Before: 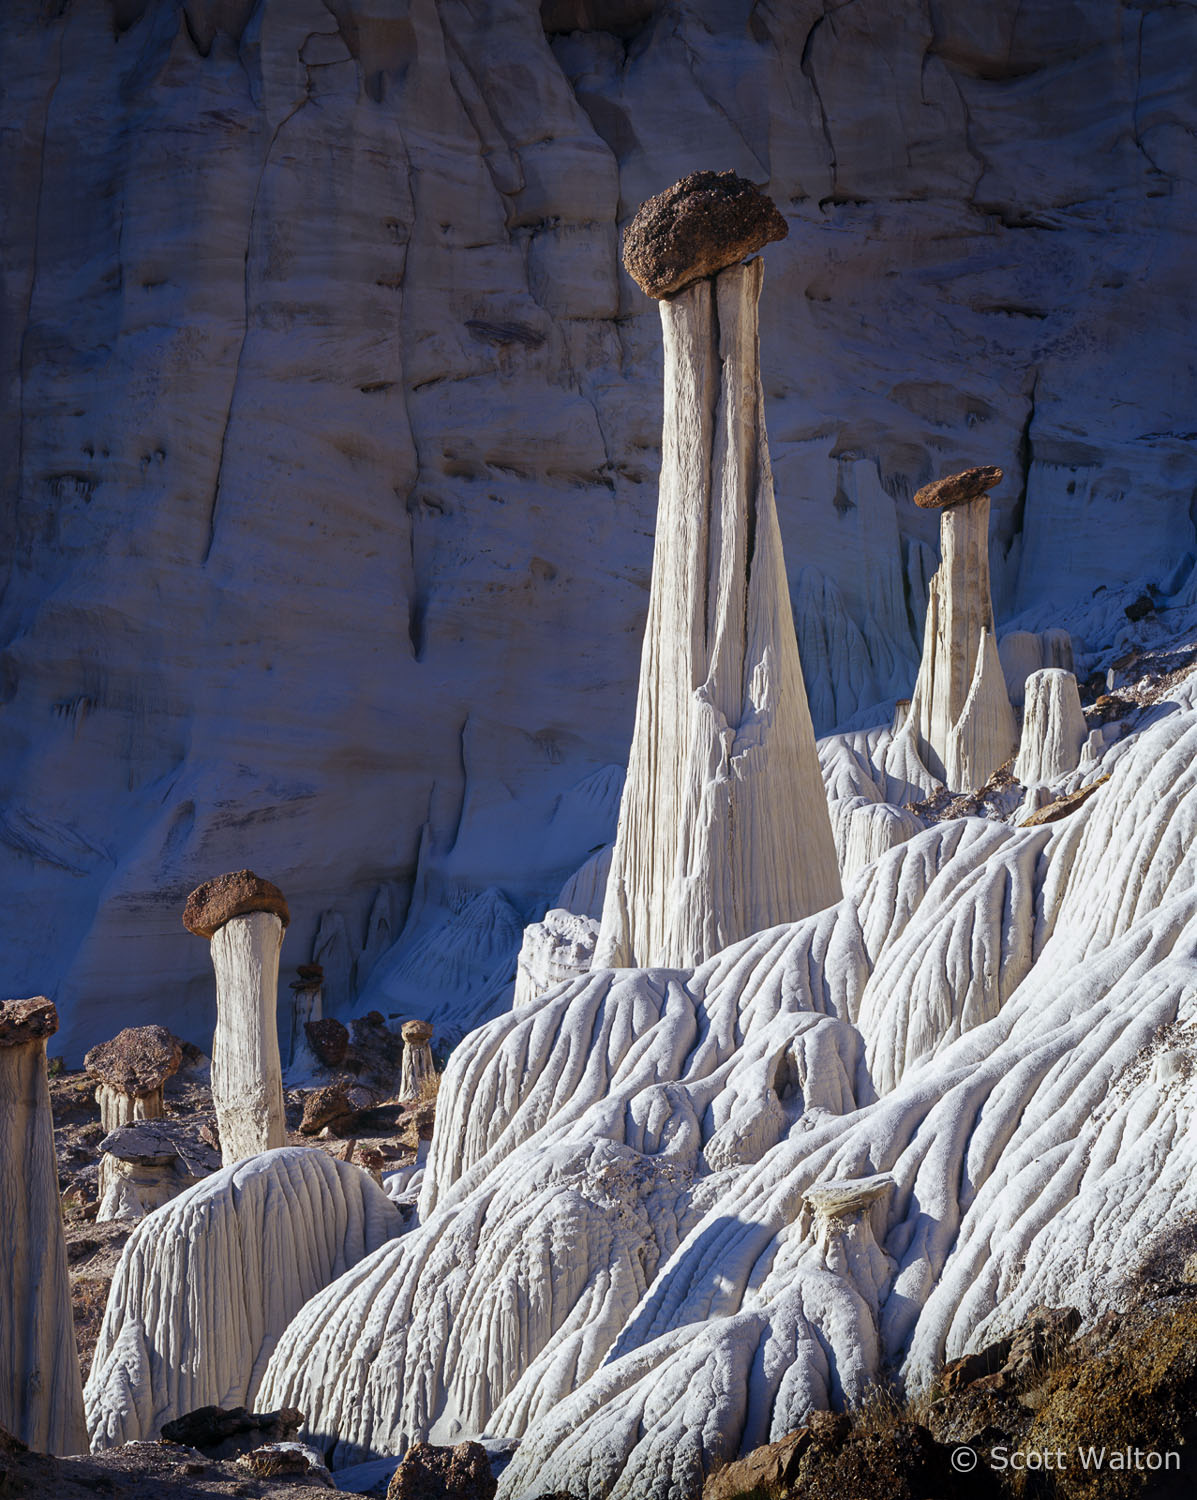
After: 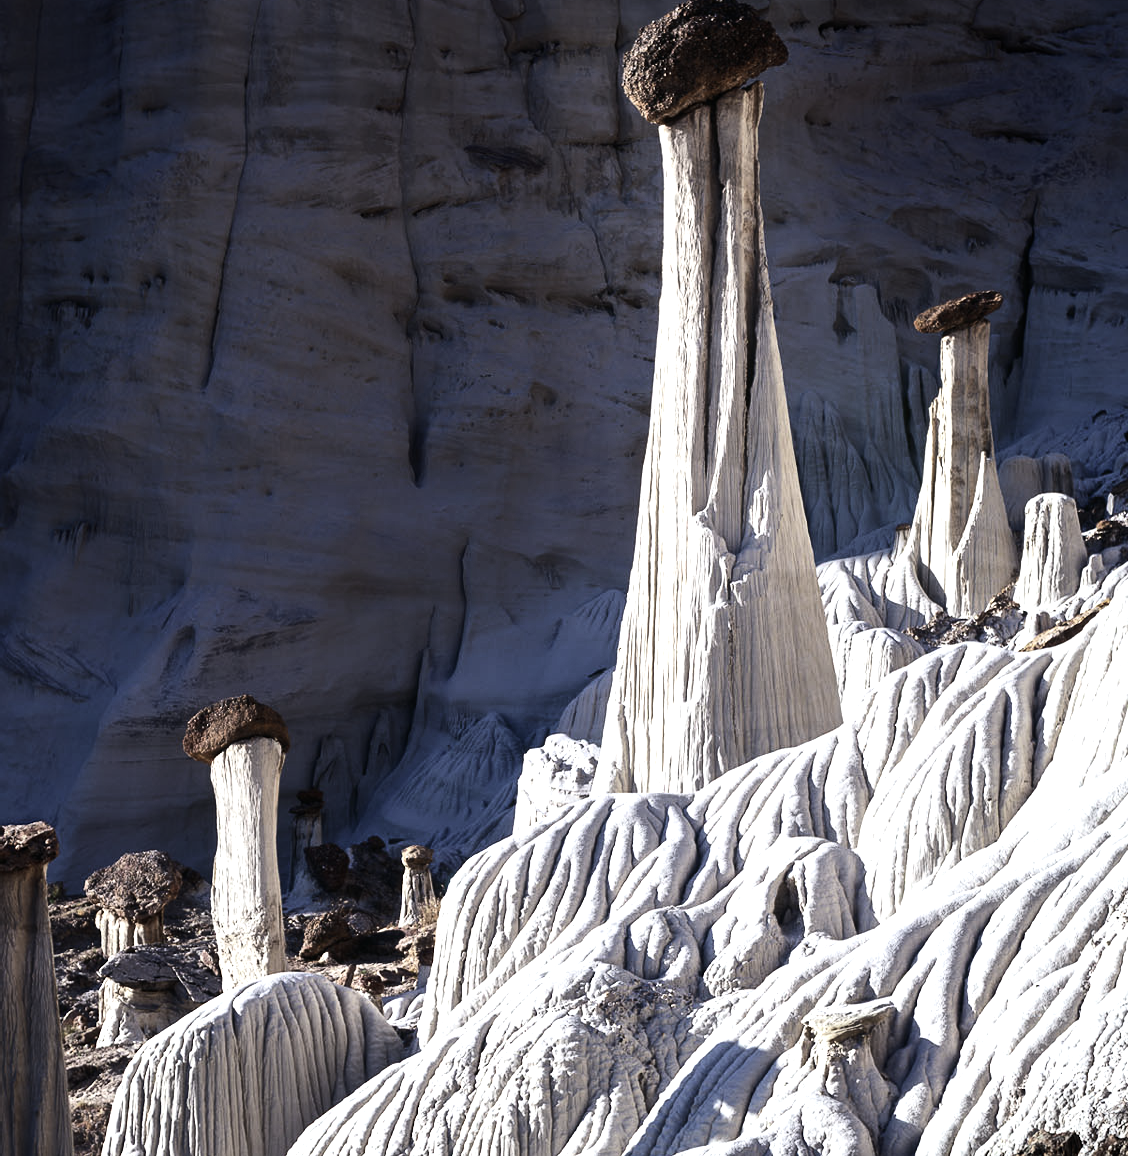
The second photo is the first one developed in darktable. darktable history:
crop and rotate: angle 0.03°, top 11.643%, right 5.651%, bottom 11.189%
contrast brightness saturation: contrast 0.1, saturation -0.36
tone equalizer: -8 EV -1.08 EV, -7 EV -1.01 EV, -6 EV -0.867 EV, -5 EV -0.578 EV, -3 EV 0.578 EV, -2 EV 0.867 EV, -1 EV 1.01 EV, +0 EV 1.08 EV, edges refinement/feathering 500, mask exposure compensation -1.57 EV, preserve details no
